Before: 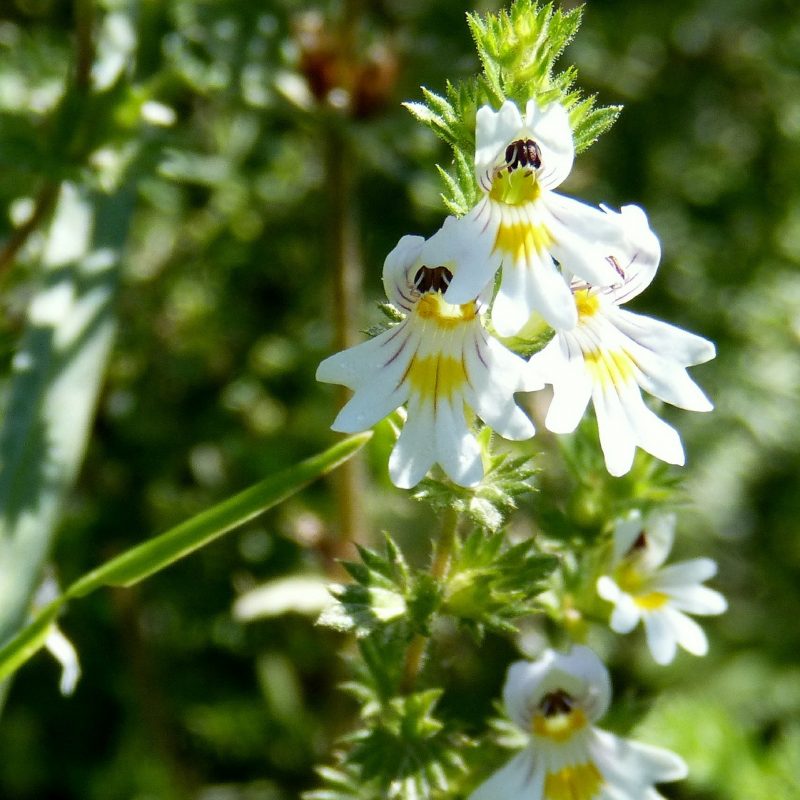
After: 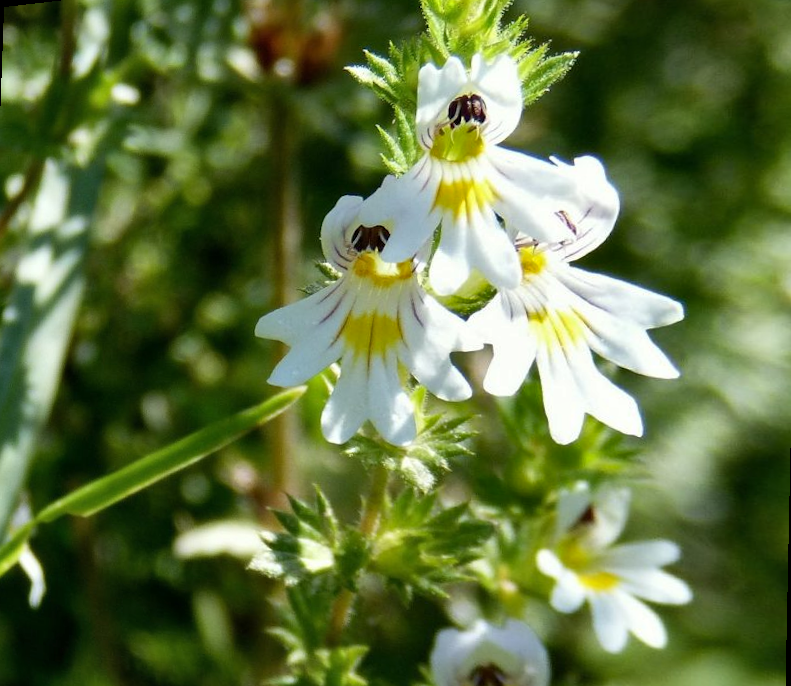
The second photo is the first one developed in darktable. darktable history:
rotate and perspective: rotation 1.69°, lens shift (vertical) -0.023, lens shift (horizontal) -0.291, crop left 0.025, crop right 0.988, crop top 0.092, crop bottom 0.842
shadows and highlights: shadows 24.5, highlights -78.15, soften with gaussian
